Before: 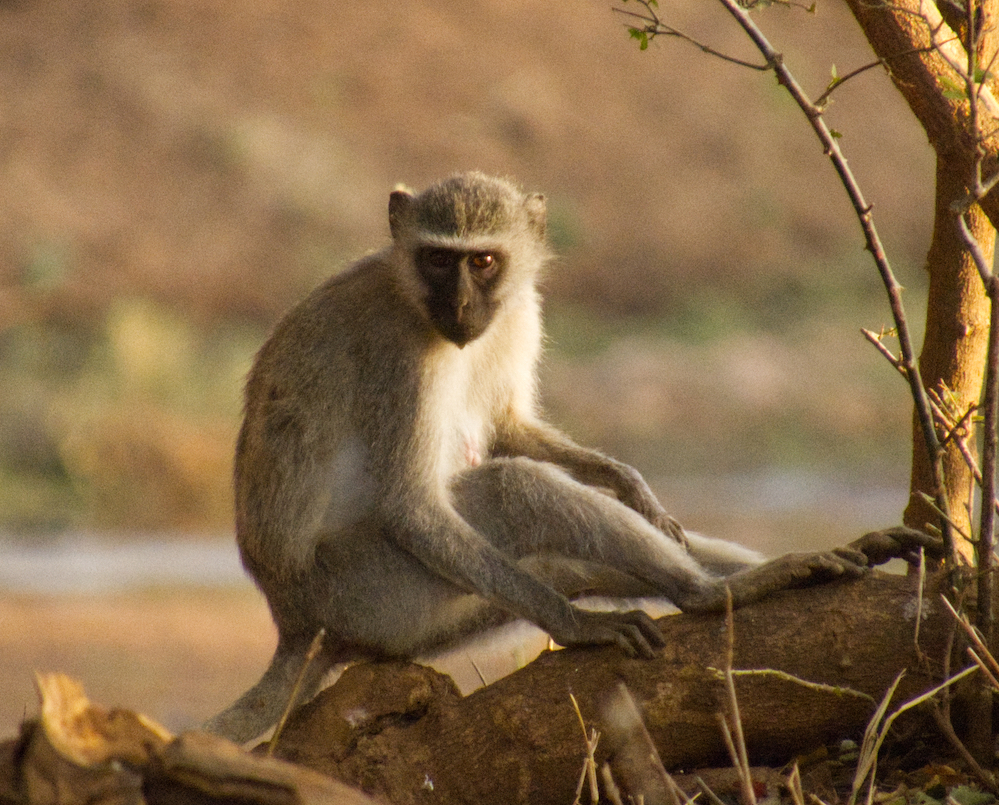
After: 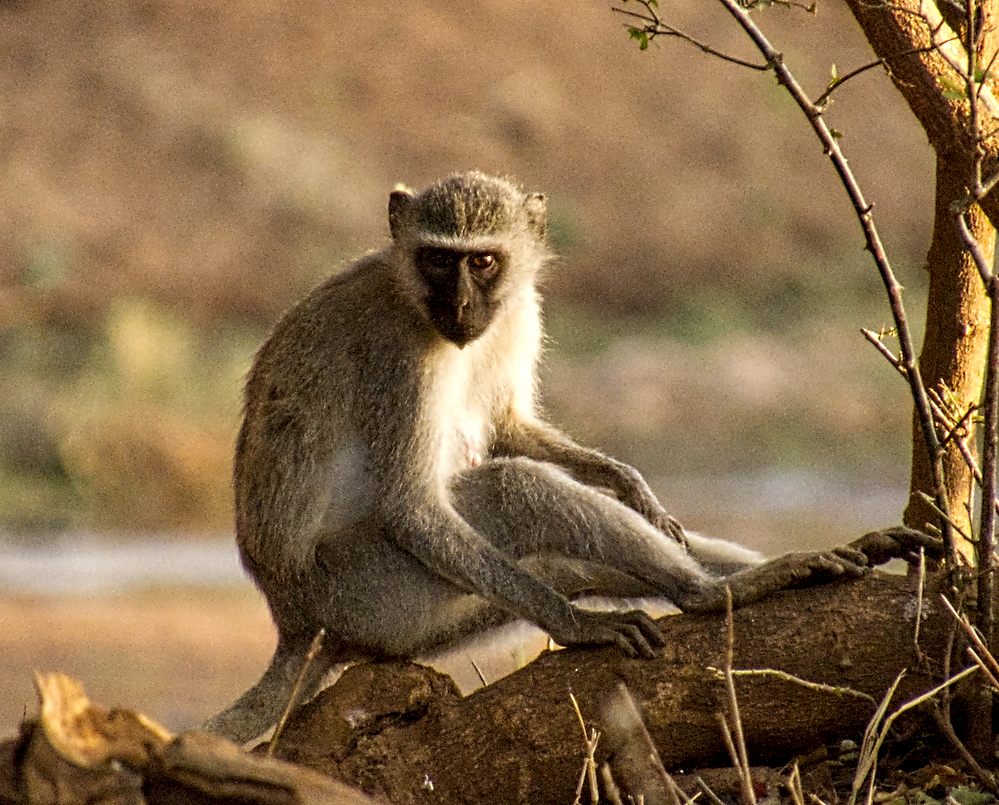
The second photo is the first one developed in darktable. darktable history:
local contrast: highlights 123%, shadows 126%, detail 140%, midtone range 0.254
contrast equalizer: y [[0.5, 0.5, 0.5, 0.515, 0.749, 0.84], [0.5 ×6], [0.5 ×6], [0, 0, 0, 0.001, 0.067, 0.262], [0 ×6]]
